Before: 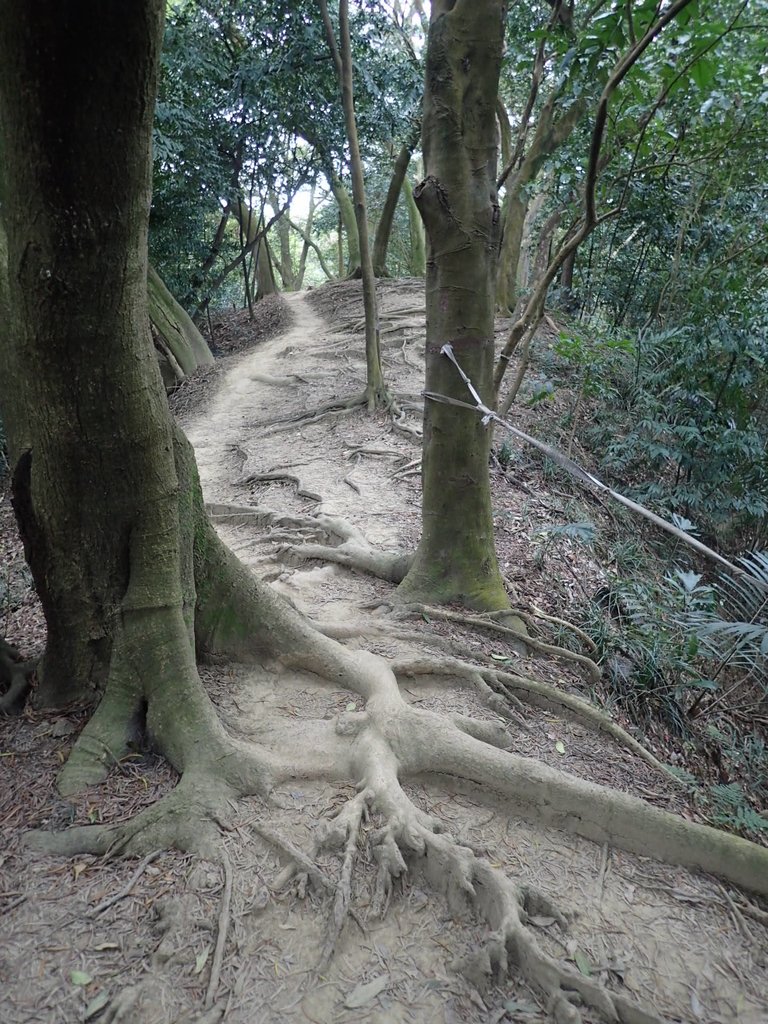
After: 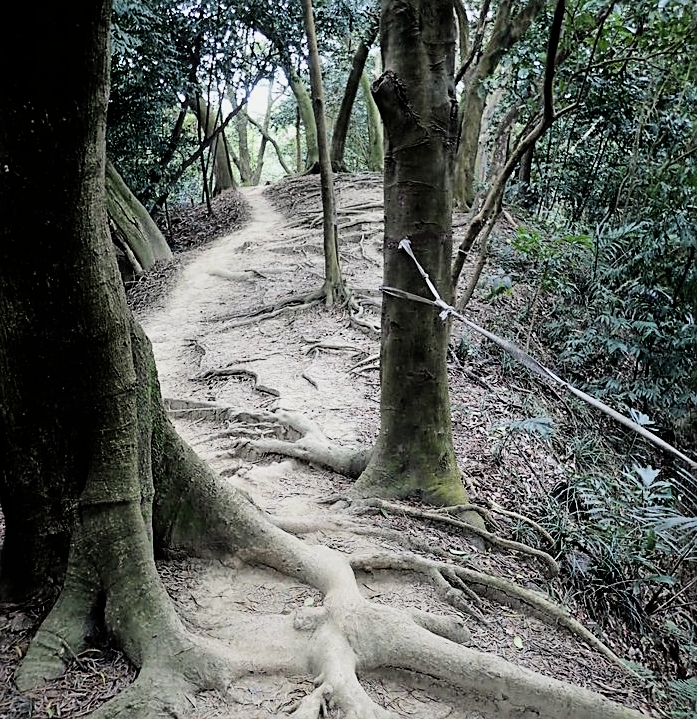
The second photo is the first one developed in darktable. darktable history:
exposure: black level correction 0.001, exposure 0.3 EV, compensate highlight preservation false
crop: left 5.596%, top 10.314%, right 3.534%, bottom 19.395%
sharpen: on, module defaults
filmic rgb: black relative exposure -5 EV, hardness 2.88, contrast 1.5
